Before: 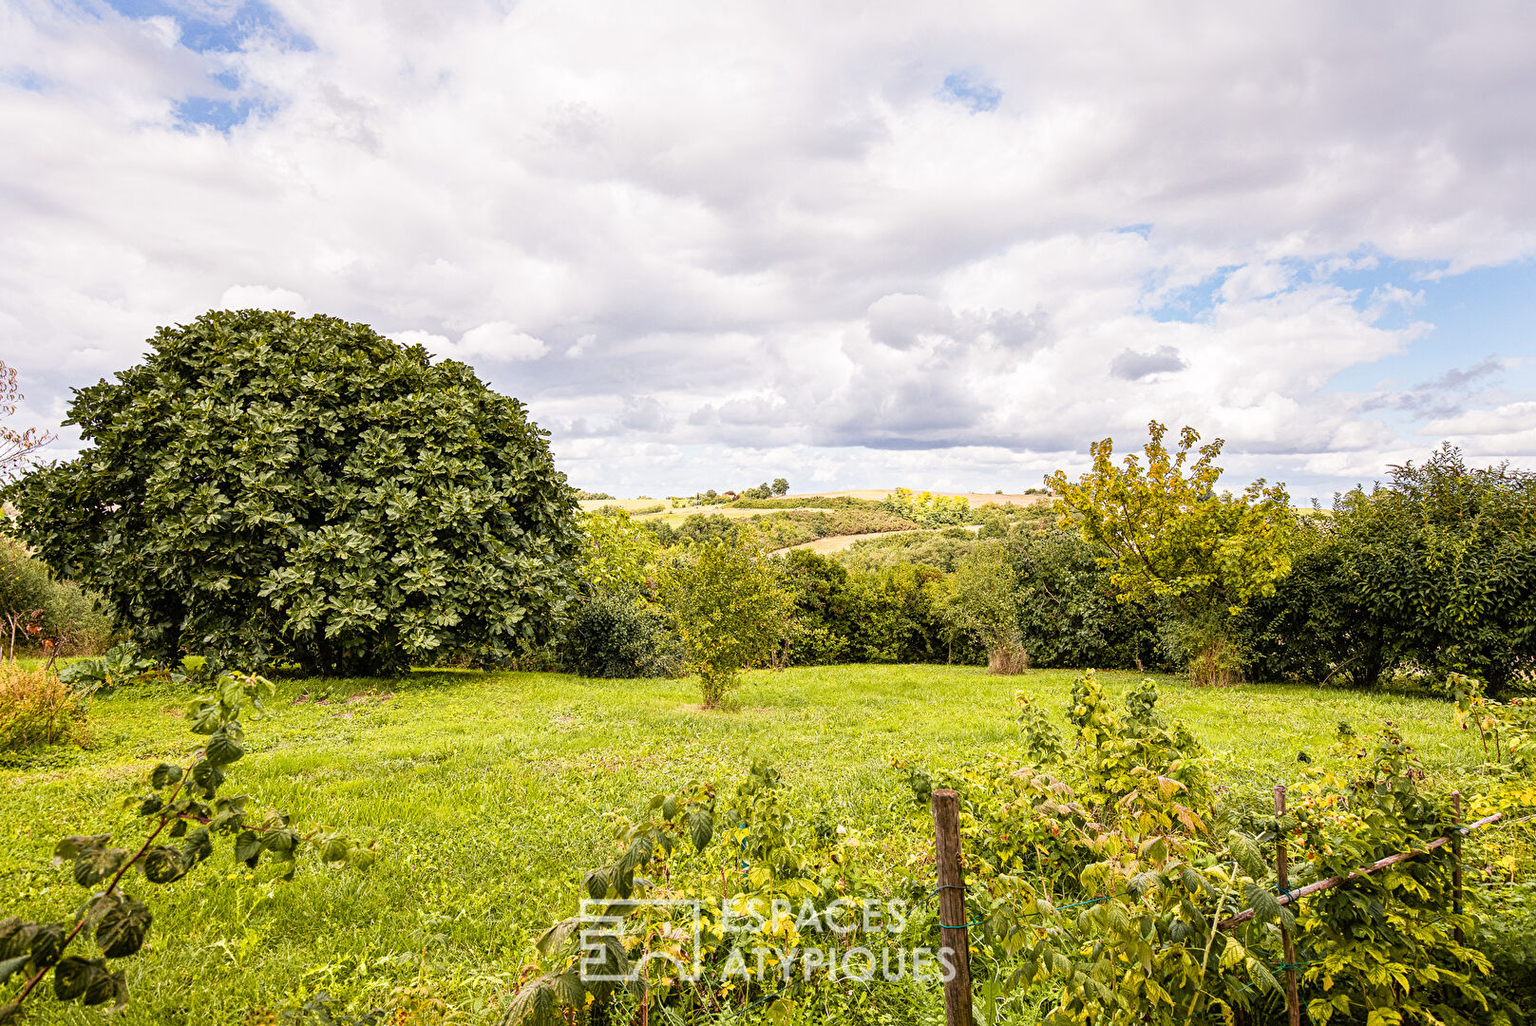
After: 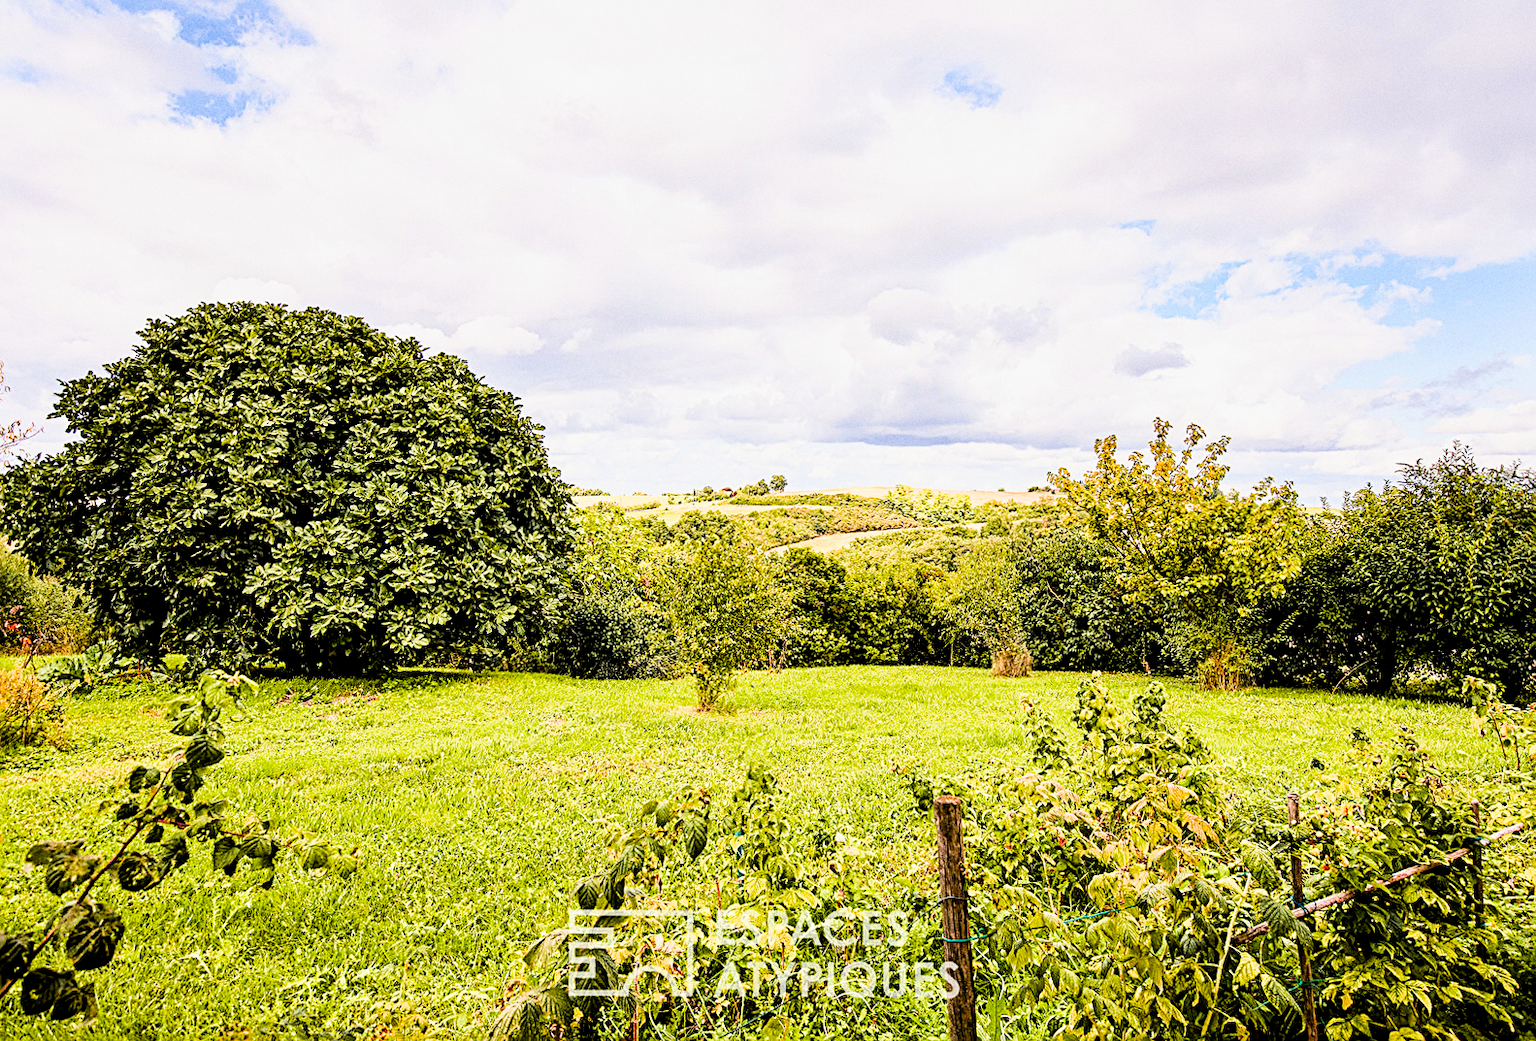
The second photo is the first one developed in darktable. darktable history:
tone equalizer: -8 EV -0.75 EV, -7 EV -0.7 EV, -6 EV -0.6 EV, -5 EV -0.4 EV, -3 EV 0.4 EV, -2 EV 0.6 EV, -1 EV 0.7 EV, +0 EV 0.75 EV, edges refinement/feathering 500, mask exposure compensation -1.57 EV, preserve details no
grain: coarseness 0.09 ISO
exposure: black level correction 0.005, exposure 0.286 EV, compensate highlight preservation false
rotate and perspective: rotation 0.226°, lens shift (vertical) -0.042, crop left 0.023, crop right 0.982, crop top 0.006, crop bottom 0.994
filmic rgb: black relative exposure -7.6 EV, white relative exposure 4.64 EV, threshold 3 EV, target black luminance 0%, hardness 3.55, latitude 50.51%, contrast 1.033, highlights saturation mix 10%, shadows ↔ highlights balance -0.198%, color science v4 (2020), enable highlight reconstruction true
sharpen: on, module defaults
